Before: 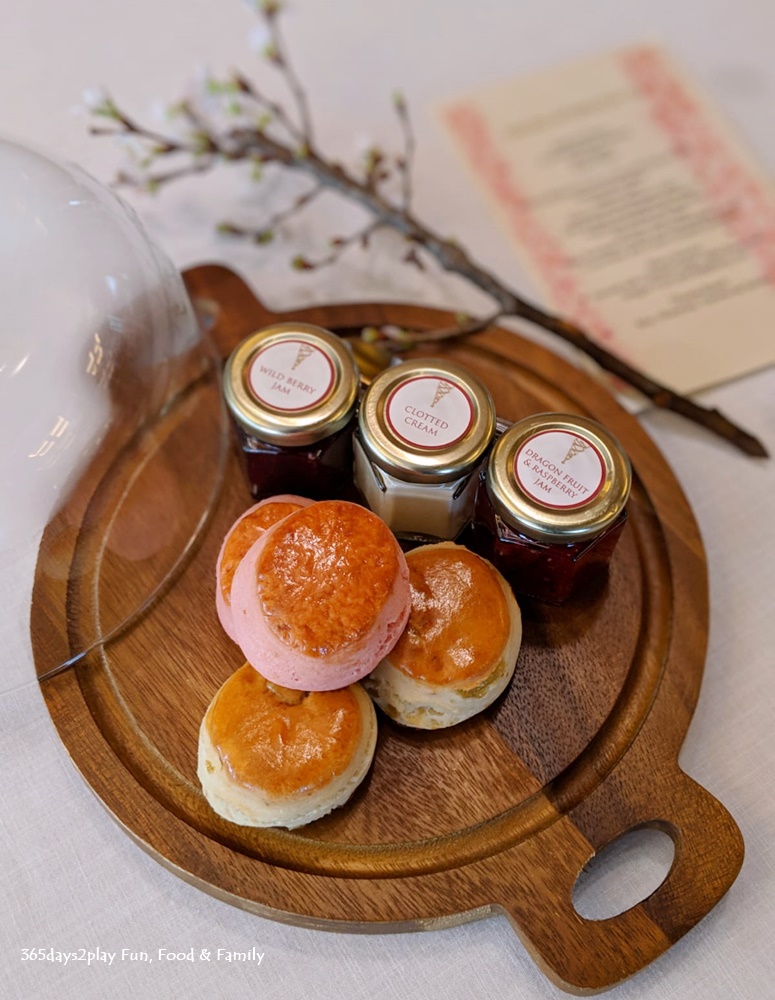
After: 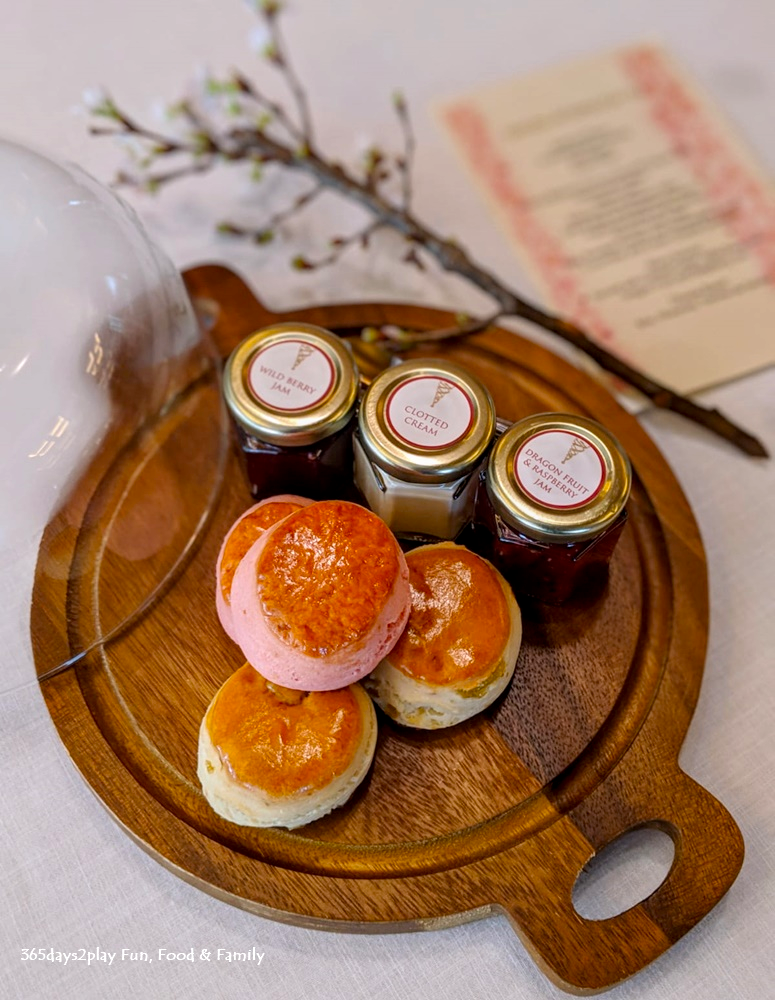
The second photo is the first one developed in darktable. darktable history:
color balance: output saturation 120%
local contrast: on, module defaults
